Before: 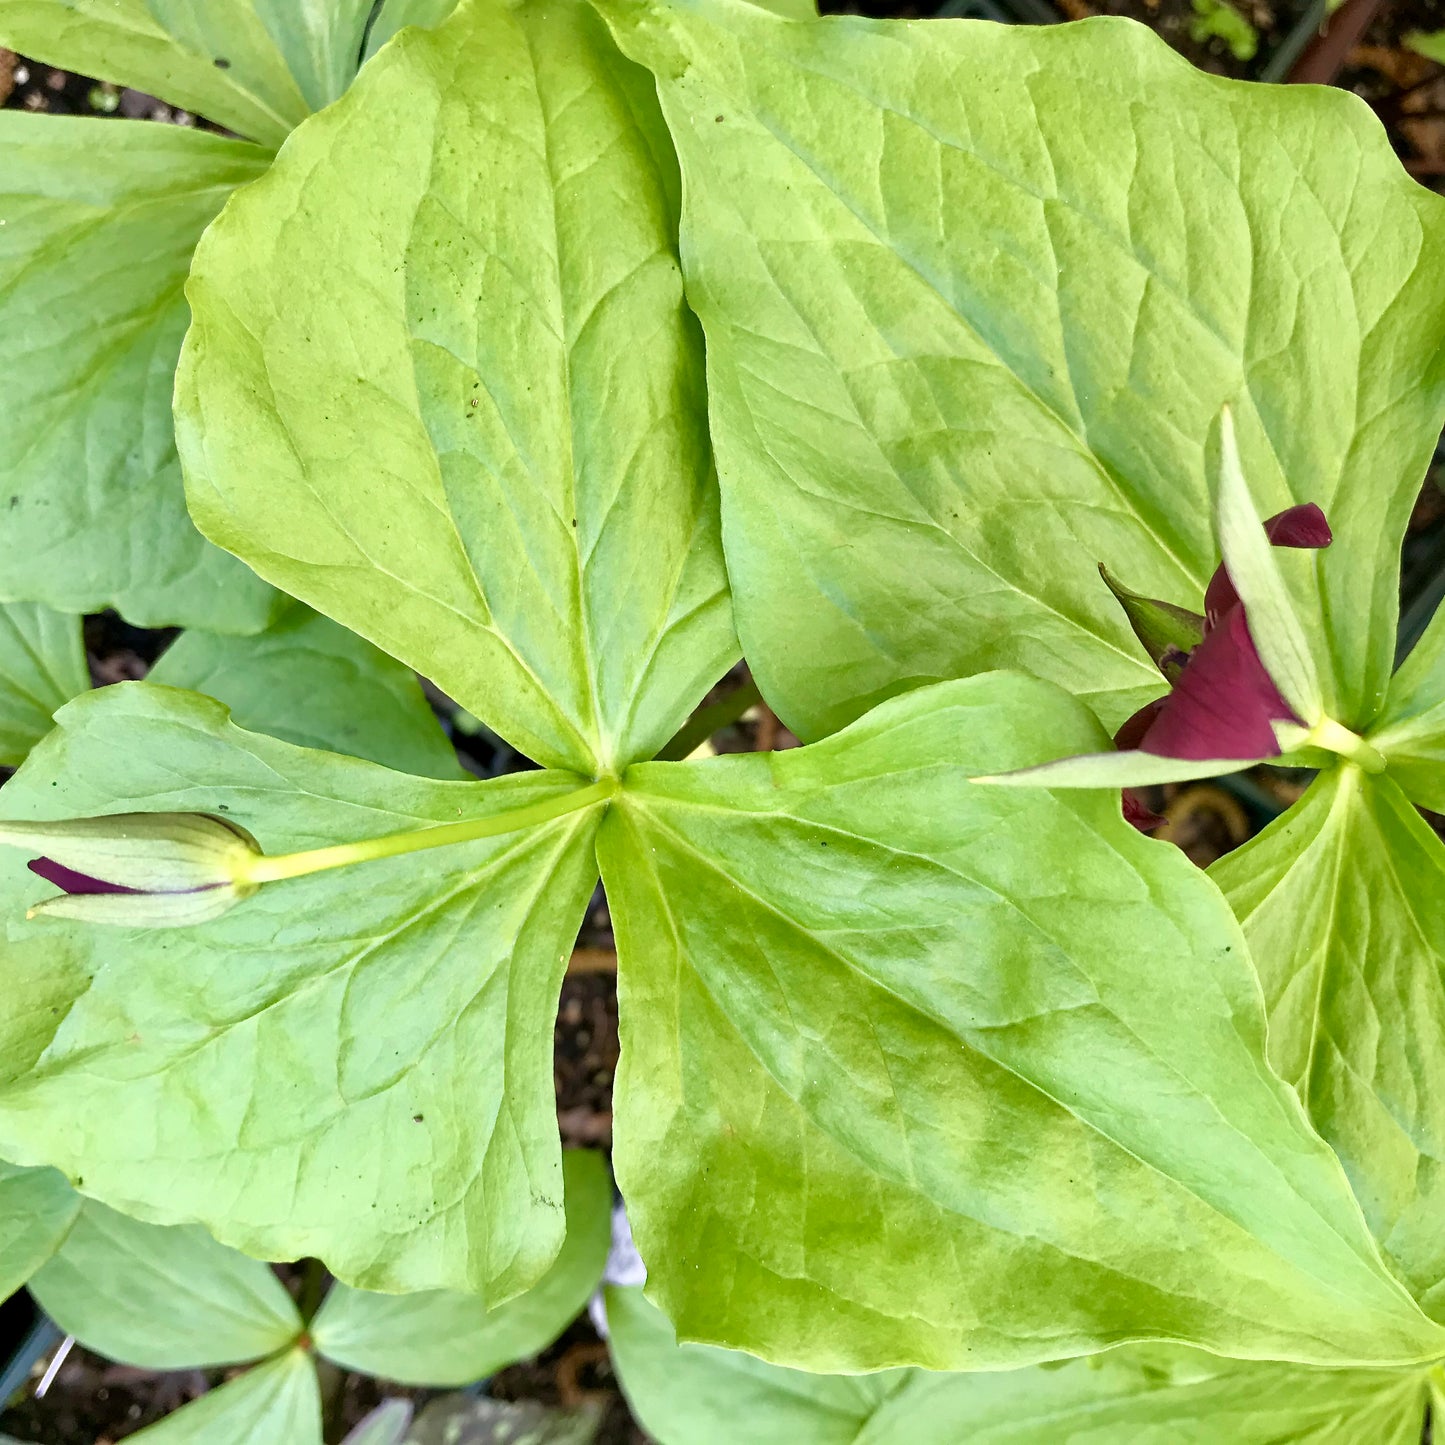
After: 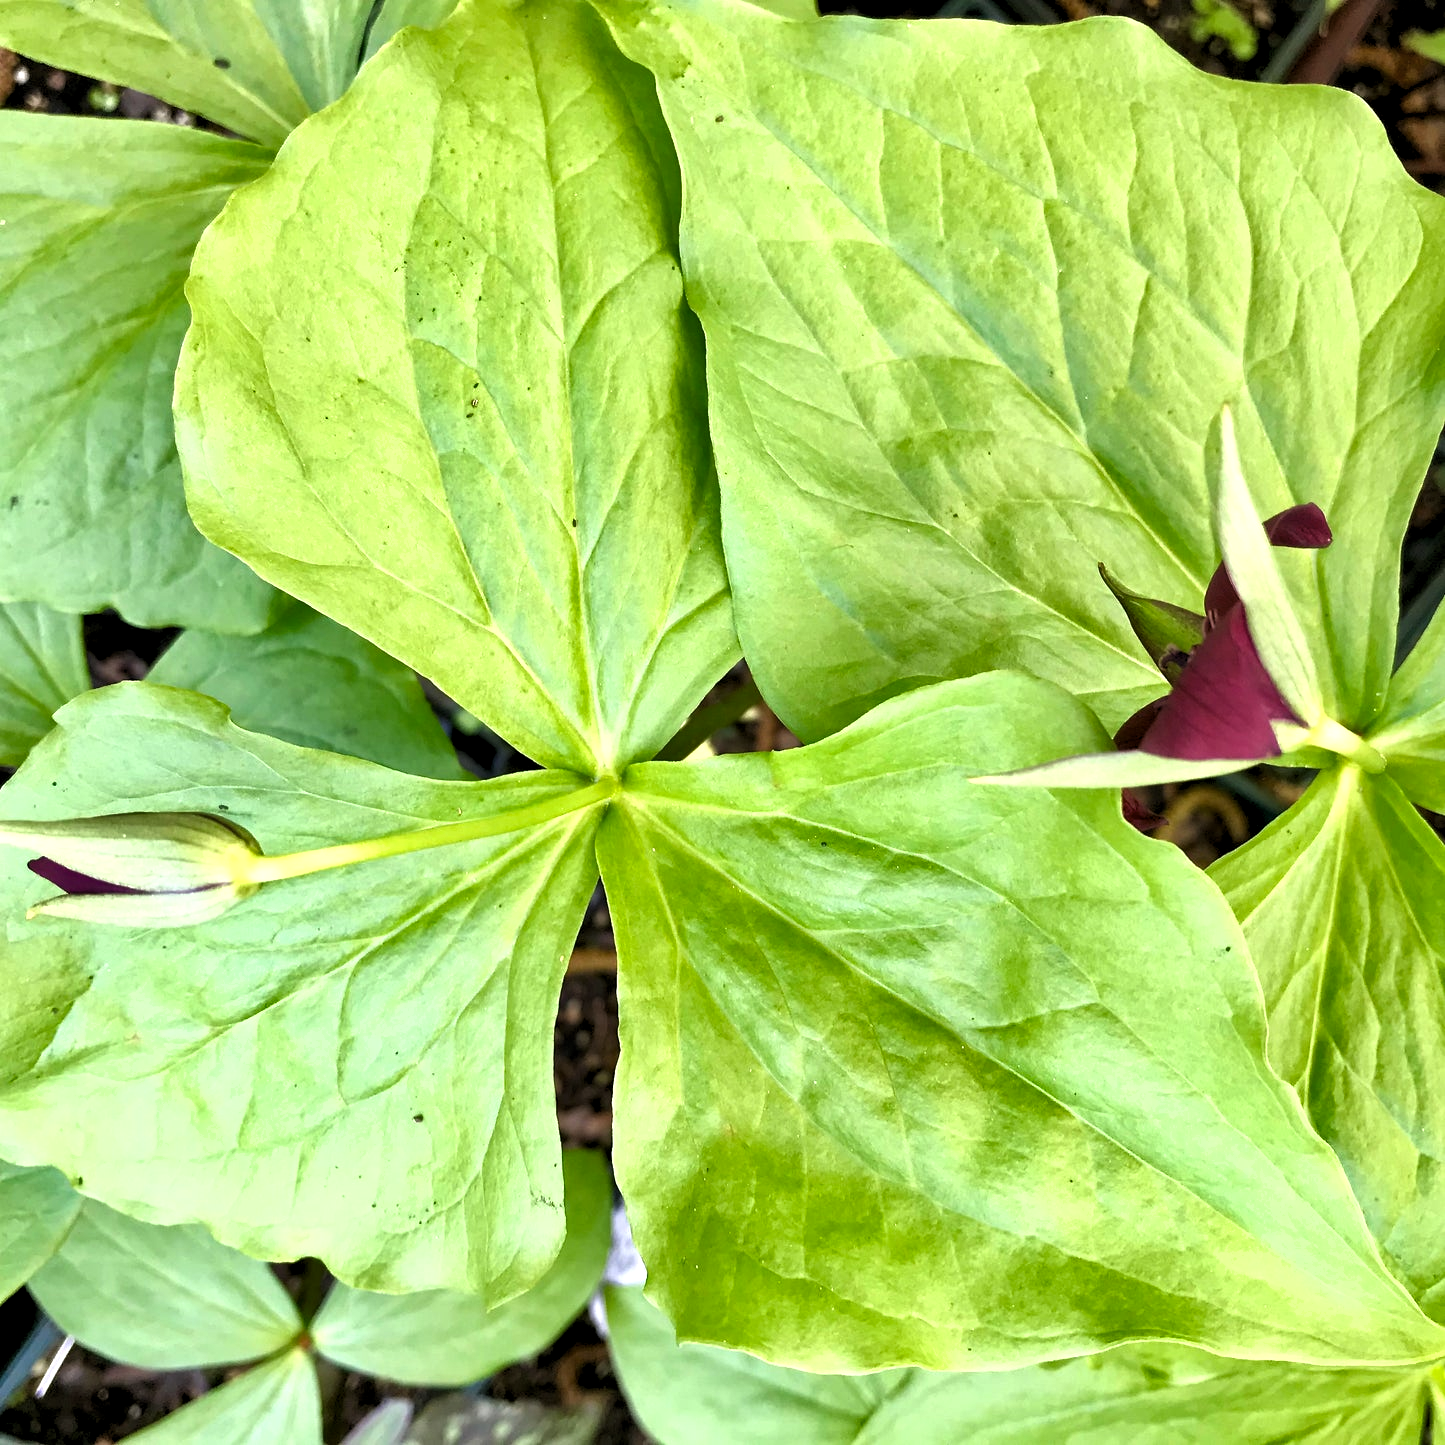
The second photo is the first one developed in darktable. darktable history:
shadows and highlights: shadows 31.81, highlights -32.58, soften with gaussian
levels: levels [0.055, 0.477, 0.9]
